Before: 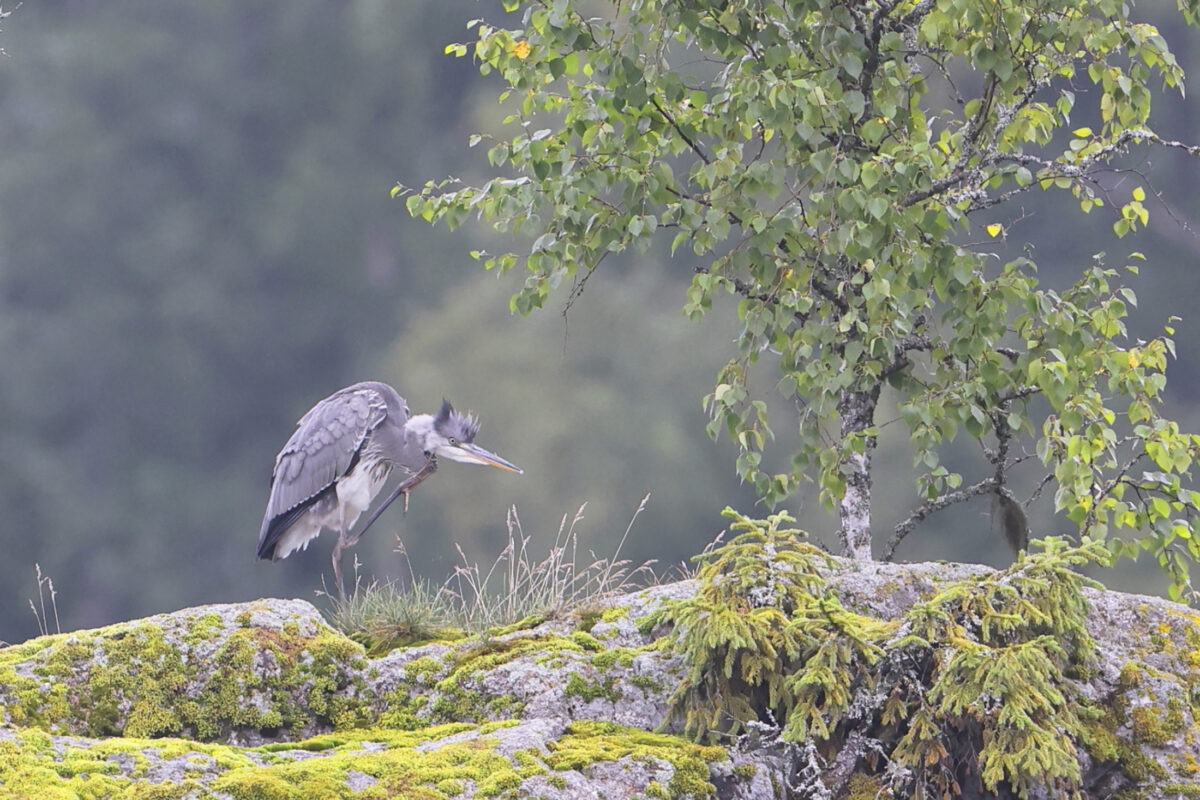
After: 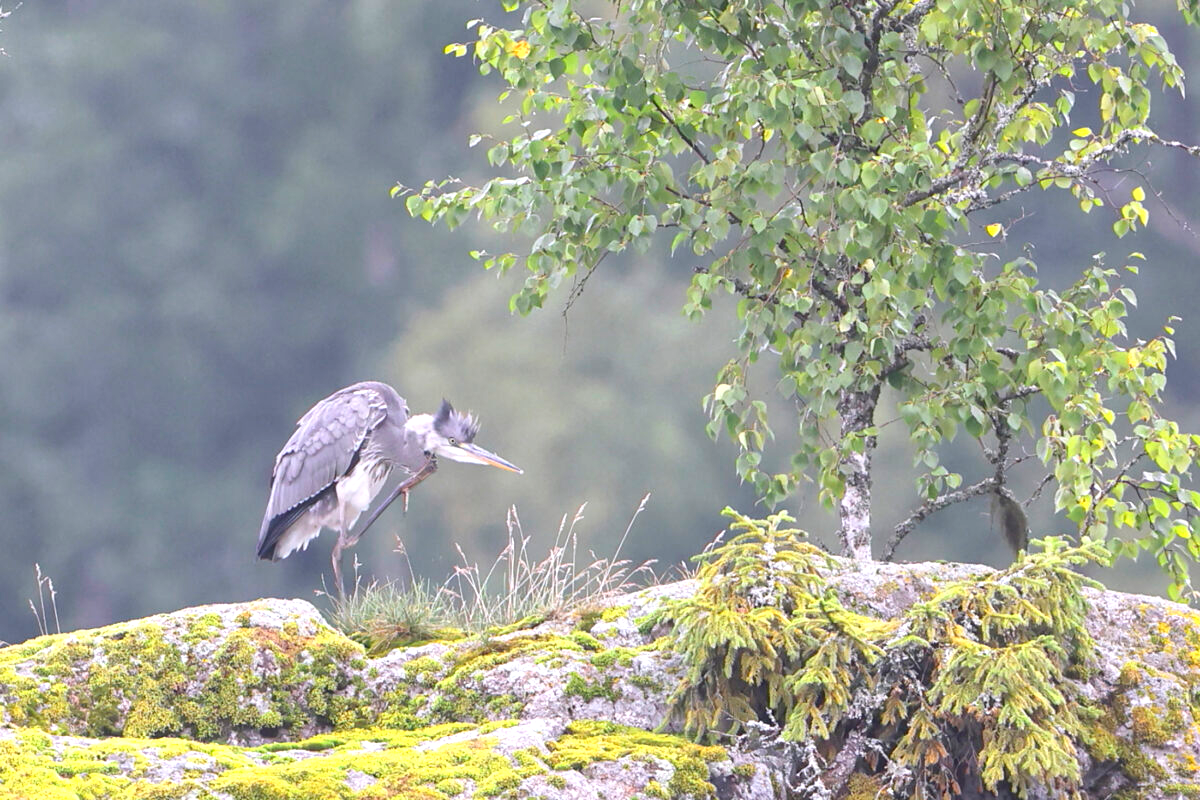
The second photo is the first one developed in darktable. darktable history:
exposure: black level correction 0, exposure 0.592 EV, compensate highlight preservation false
